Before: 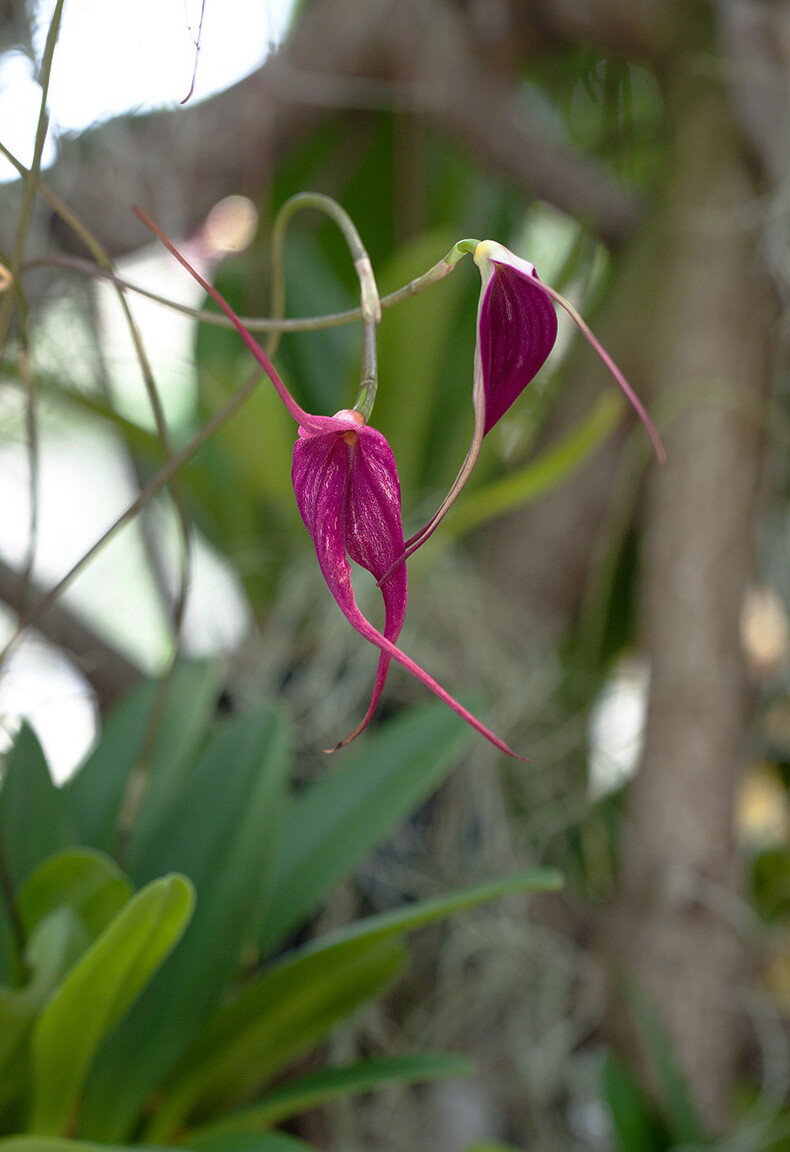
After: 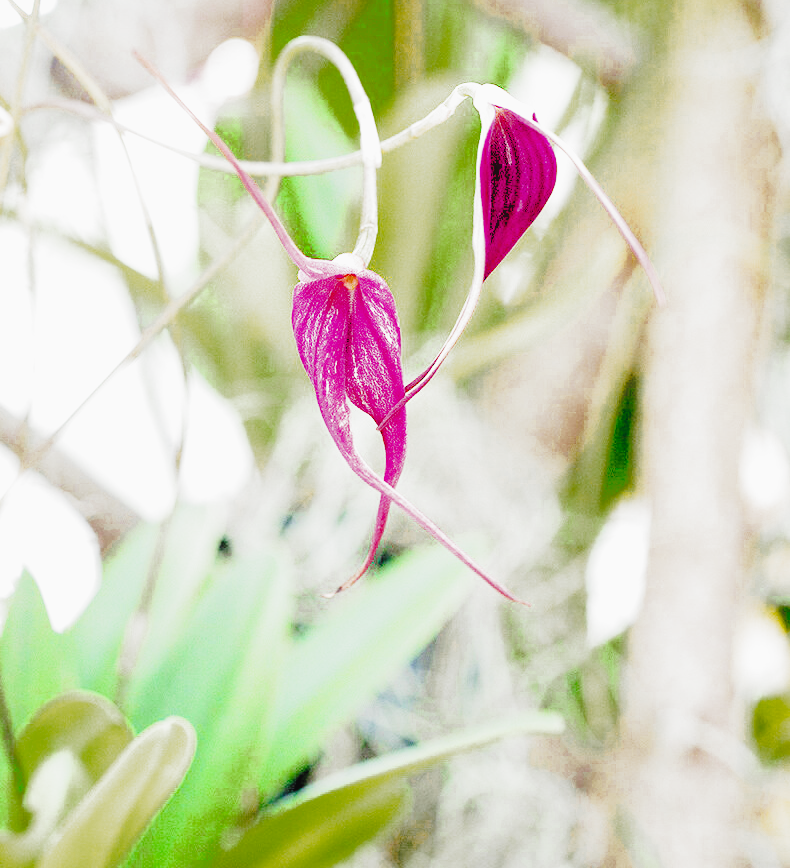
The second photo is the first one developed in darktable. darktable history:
exposure: black level correction 0.005, exposure 2.076 EV, compensate exposure bias true, compensate highlight preservation false
tone equalizer: -8 EV -0.377 EV, -7 EV -0.421 EV, -6 EV -0.354 EV, -5 EV -0.222 EV, -3 EV 0.191 EV, -2 EV 0.324 EV, -1 EV 0.366 EV, +0 EV 0.443 EV, mask exposure compensation -0.514 EV
color zones: curves: ch0 [(0.11, 0.396) (0.195, 0.36) (0.25, 0.5) (0.303, 0.412) (0.357, 0.544) (0.75, 0.5) (0.967, 0.328)]; ch1 [(0, 0.468) (0.112, 0.512) (0.202, 0.6) (0.25, 0.5) (0.307, 0.352) (0.357, 0.544) (0.75, 0.5) (0.963, 0.524)]
crop: top 13.616%, bottom 11.036%
filmic rgb: black relative exposure -8.02 EV, white relative exposure 3.83 EV, hardness 4.3, add noise in highlights 0, preserve chrominance no, color science v3 (2019), use custom middle-gray values true, contrast in highlights soft
tone curve: curves: ch0 [(0, 0.028) (0.037, 0.05) (0.123, 0.114) (0.19, 0.176) (0.269, 0.27) (0.48, 0.57) (0.595, 0.695) (0.718, 0.823) (0.855, 0.913) (1, 0.982)]; ch1 [(0, 0) (0.243, 0.245) (0.422, 0.415) (0.493, 0.495) (0.508, 0.506) (0.536, 0.538) (0.569, 0.58) (0.611, 0.644) (0.769, 0.807) (1, 1)]; ch2 [(0, 0) (0.249, 0.216) (0.349, 0.321) (0.424, 0.442) (0.476, 0.483) (0.498, 0.499) (0.517, 0.519) (0.532, 0.547) (0.569, 0.608) (0.614, 0.661) (0.706, 0.75) (0.808, 0.809) (0.991, 0.968)], preserve colors none
contrast brightness saturation: brightness 0.146
